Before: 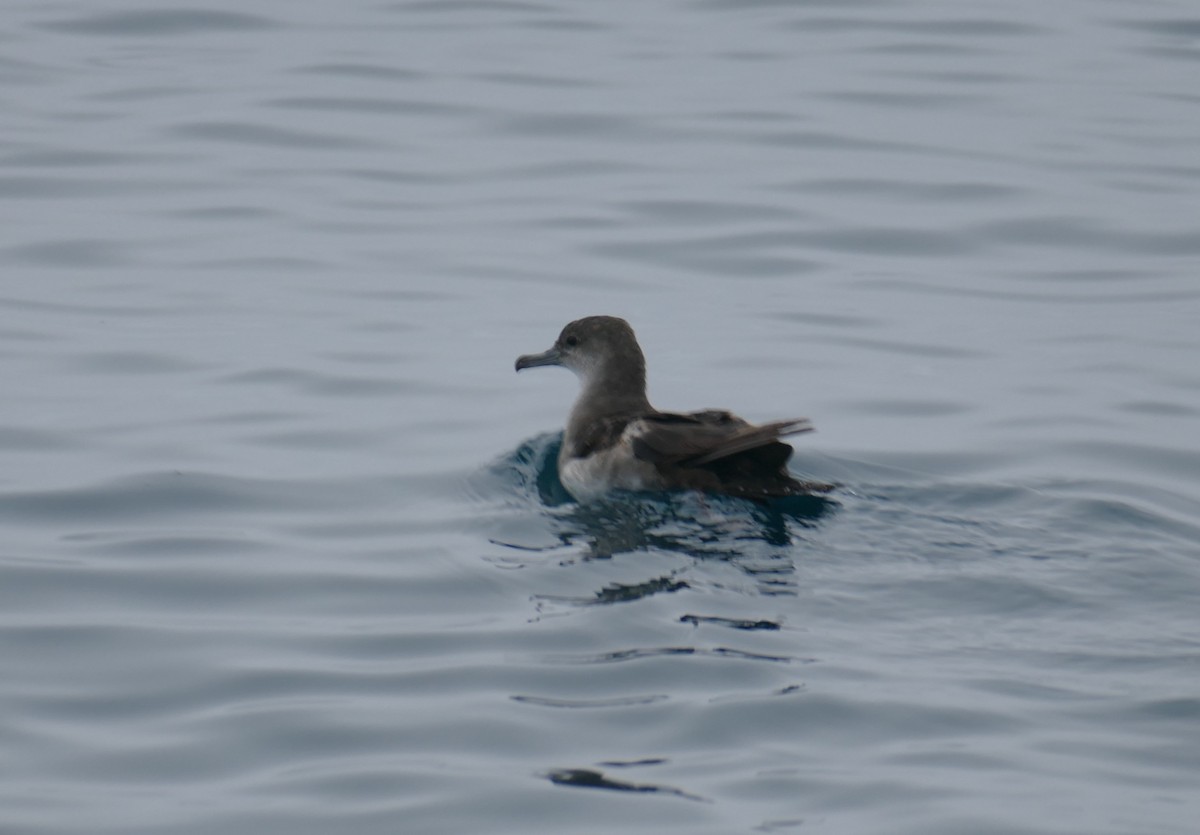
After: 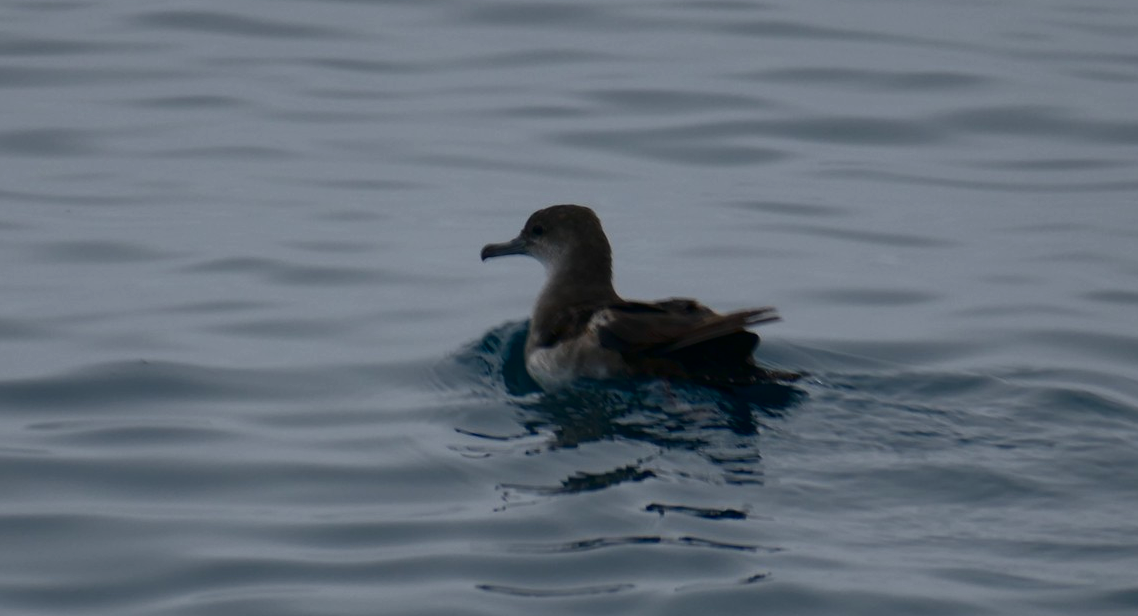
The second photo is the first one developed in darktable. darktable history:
crop and rotate: left 2.899%, top 13.379%, right 2.266%, bottom 12.813%
contrast brightness saturation: contrast 0.103, brightness -0.278, saturation 0.149
